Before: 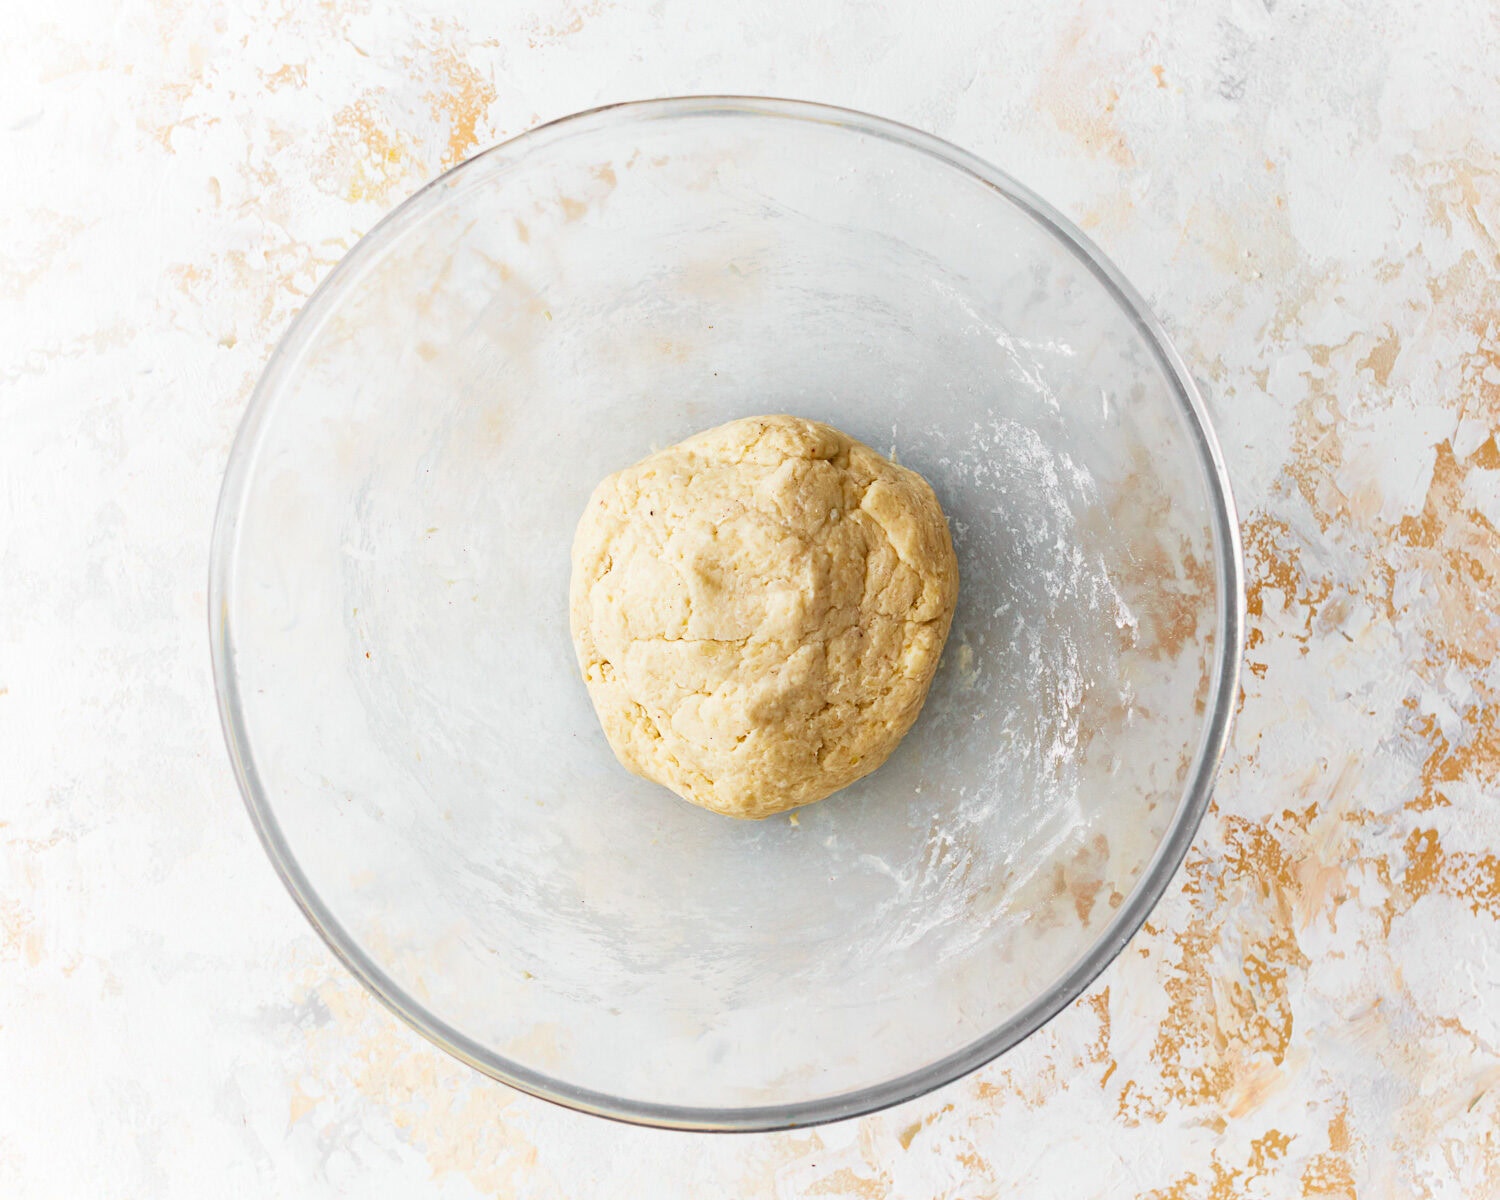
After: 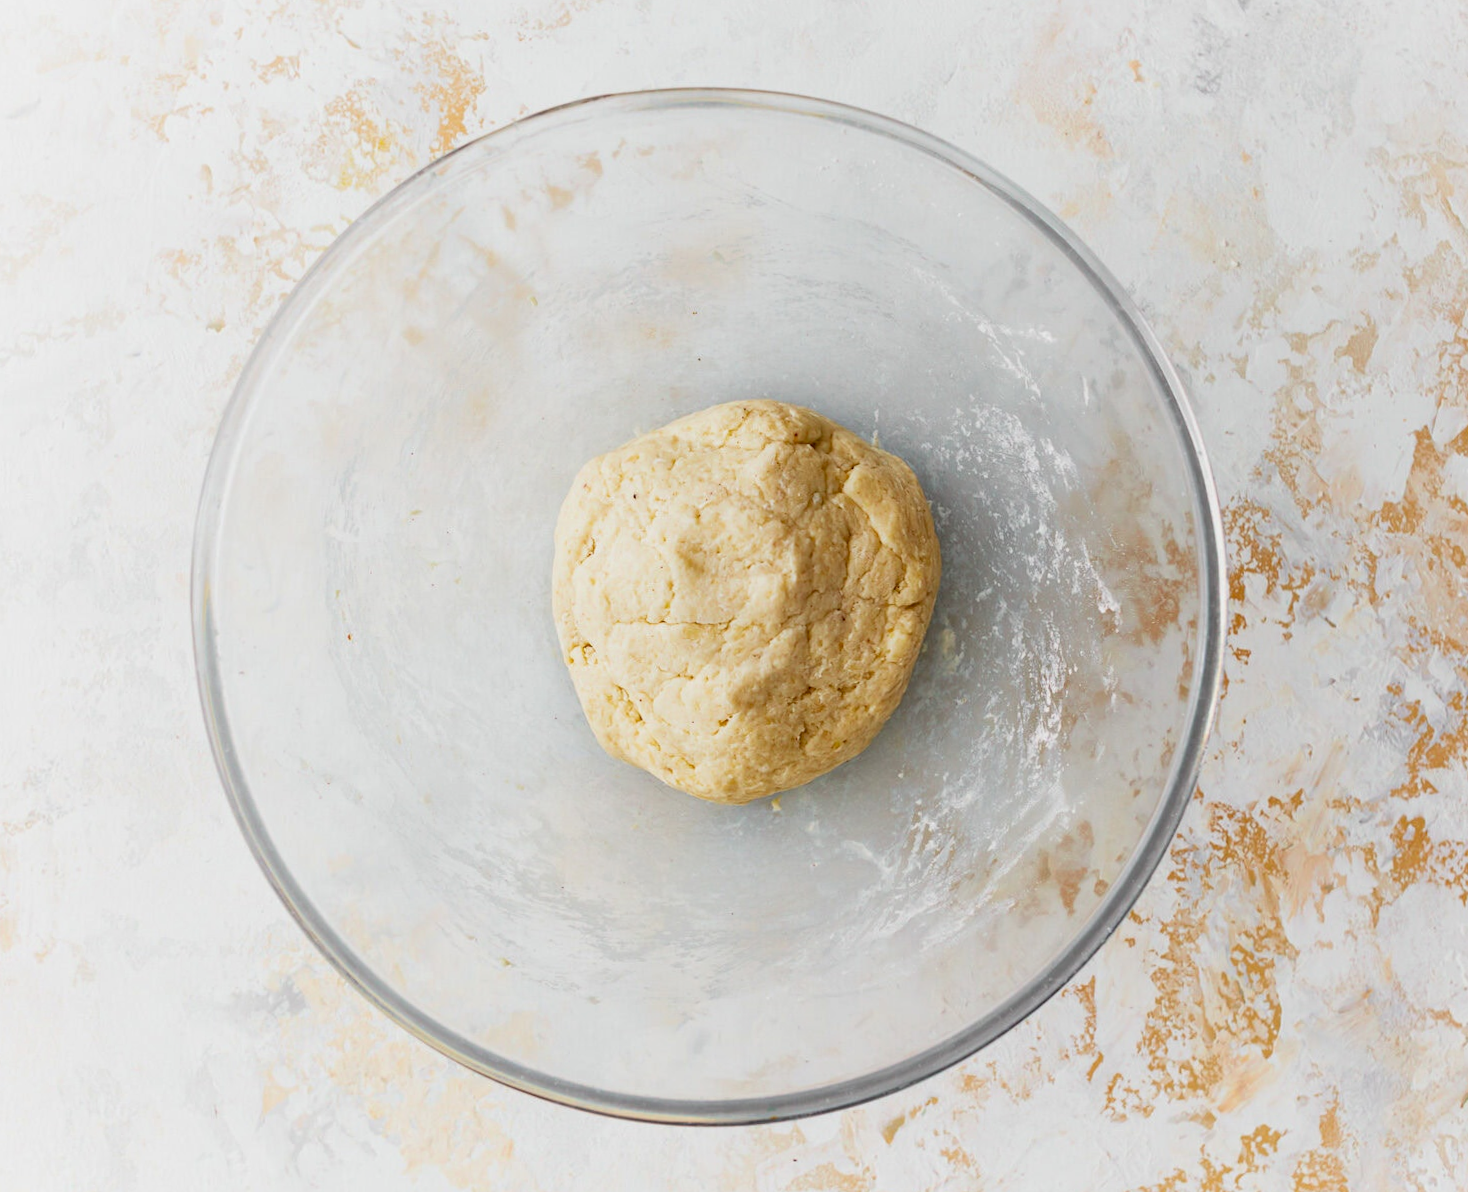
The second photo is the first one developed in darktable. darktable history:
exposure: black level correction 0.006, exposure -0.226 EV, compensate highlight preservation false
rotate and perspective: rotation 0.226°, lens shift (vertical) -0.042, crop left 0.023, crop right 0.982, crop top 0.006, crop bottom 0.994
